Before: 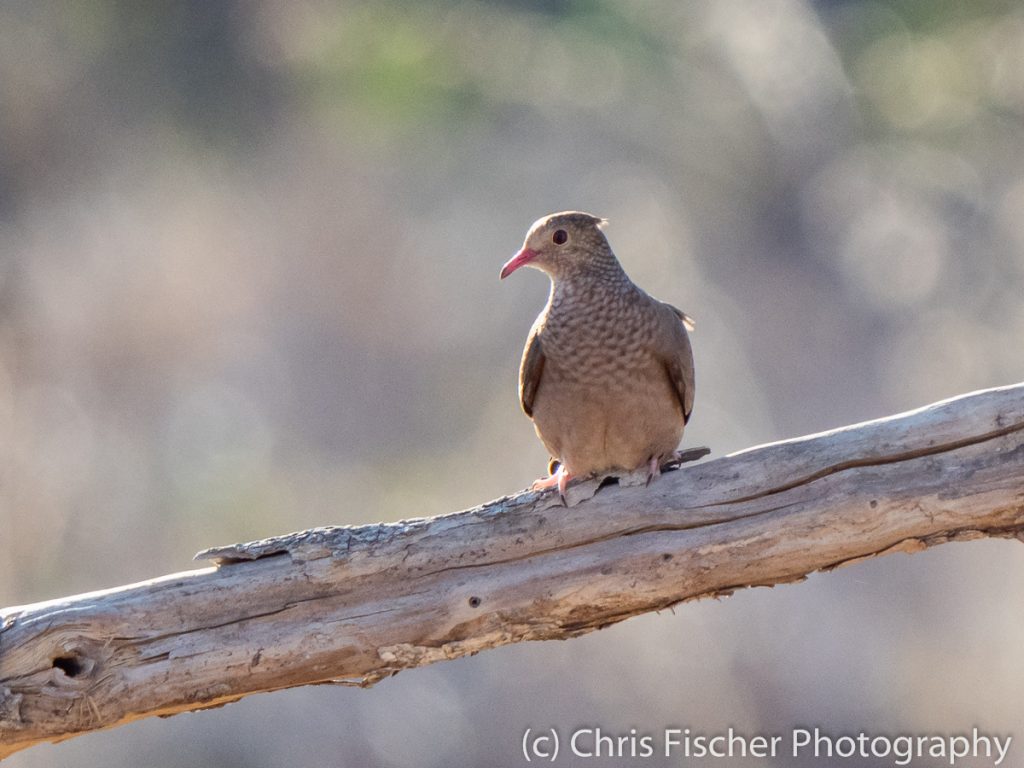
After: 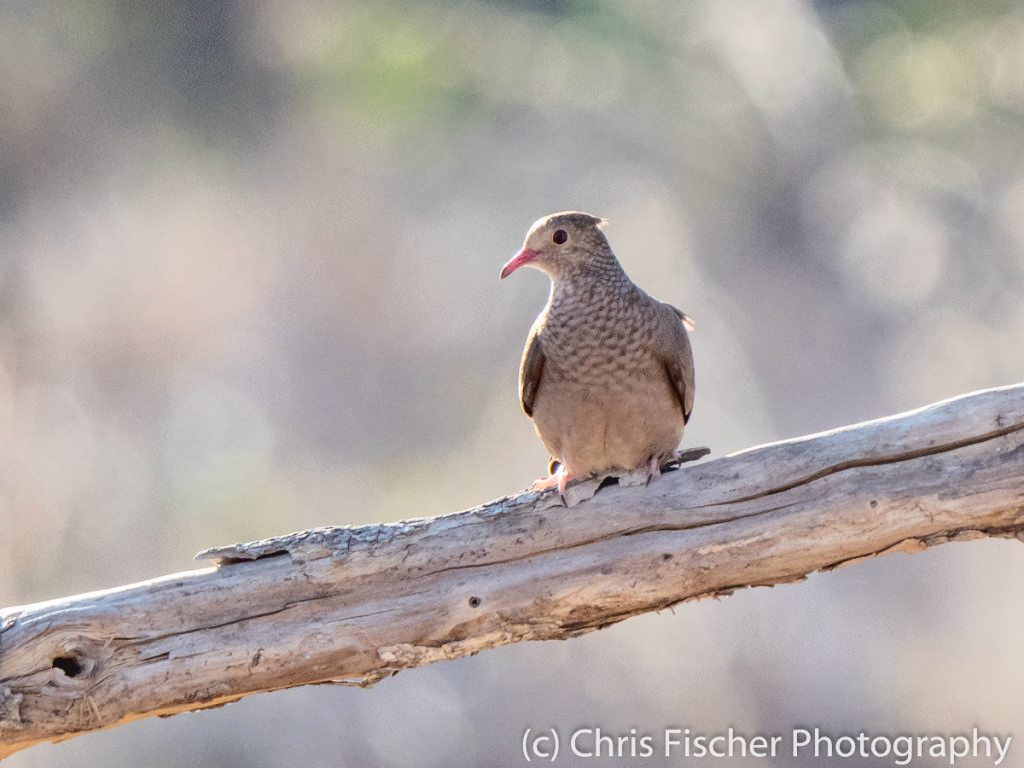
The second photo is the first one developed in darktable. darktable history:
tone curve: curves: ch0 [(0, 0) (0.003, 0.059) (0.011, 0.059) (0.025, 0.057) (0.044, 0.055) (0.069, 0.057) (0.1, 0.083) (0.136, 0.128) (0.177, 0.185) (0.224, 0.242) (0.277, 0.308) (0.335, 0.383) (0.399, 0.468) (0.468, 0.547) (0.543, 0.632) (0.623, 0.71) (0.709, 0.801) (0.801, 0.859) (0.898, 0.922) (1, 1)], color space Lab, independent channels, preserve colors none
